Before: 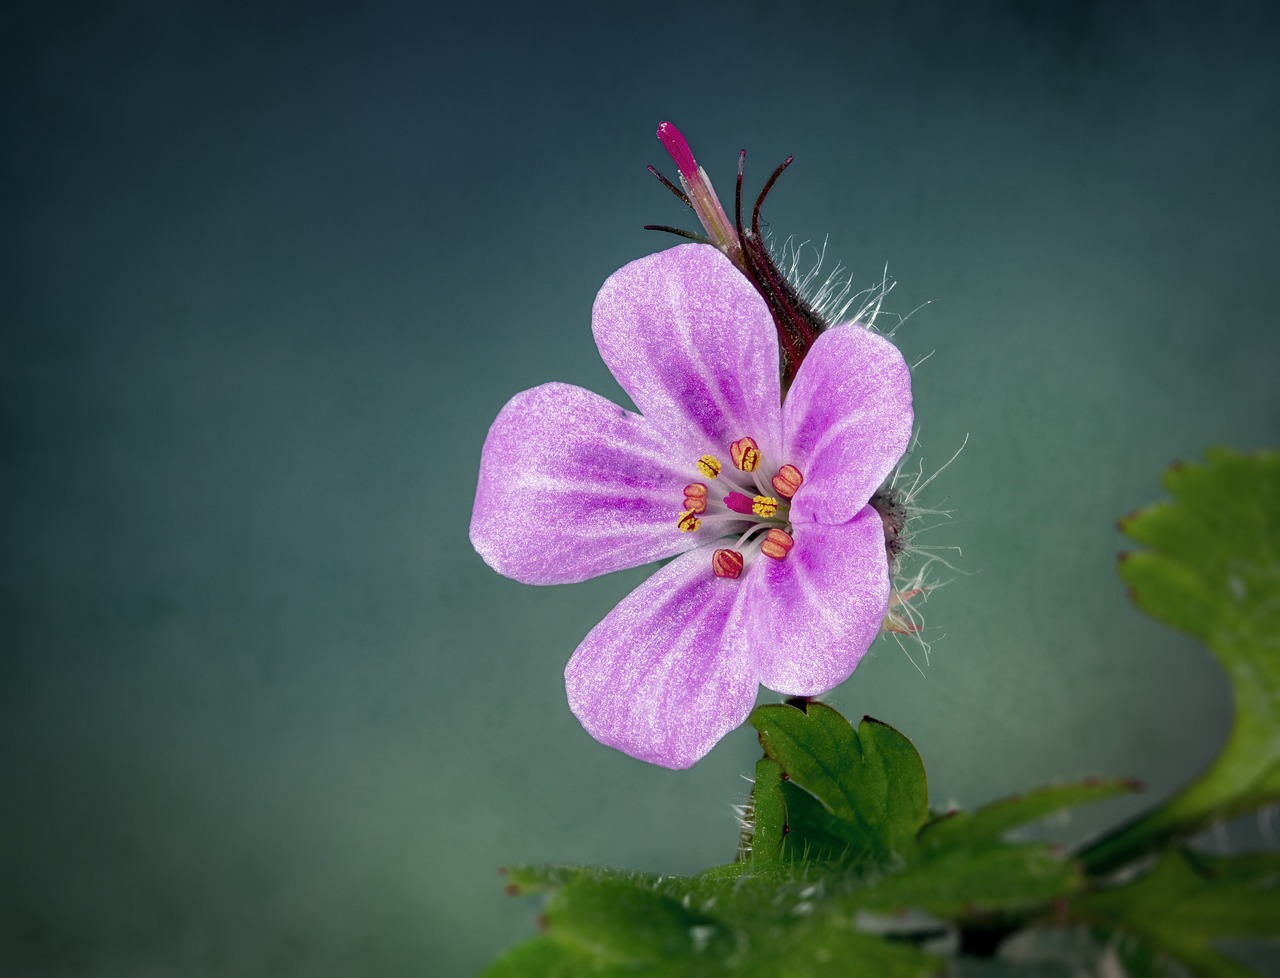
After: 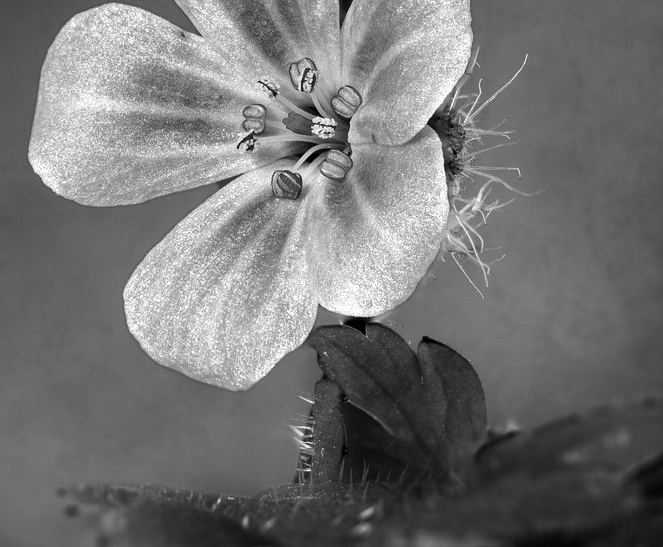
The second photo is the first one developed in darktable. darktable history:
crop: left 34.479%, top 38.822%, right 13.718%, bottom 5.172%
monochrome: a 26.22, b 42.67, size 0.8
tone equalizer: -8 EV -1.08 EV, -7 EV -1.01 EV, -6 EV -0.867 EV, -5 EV -0.578 EV, -3 EV 0.578 EV, -2 EV 0.867 EV, -1 EV 1.01 EV, +0 EV 1.08 EV, edges refinement/feathering 500, mask exposure compensation -1.57 EV, preserve details no
